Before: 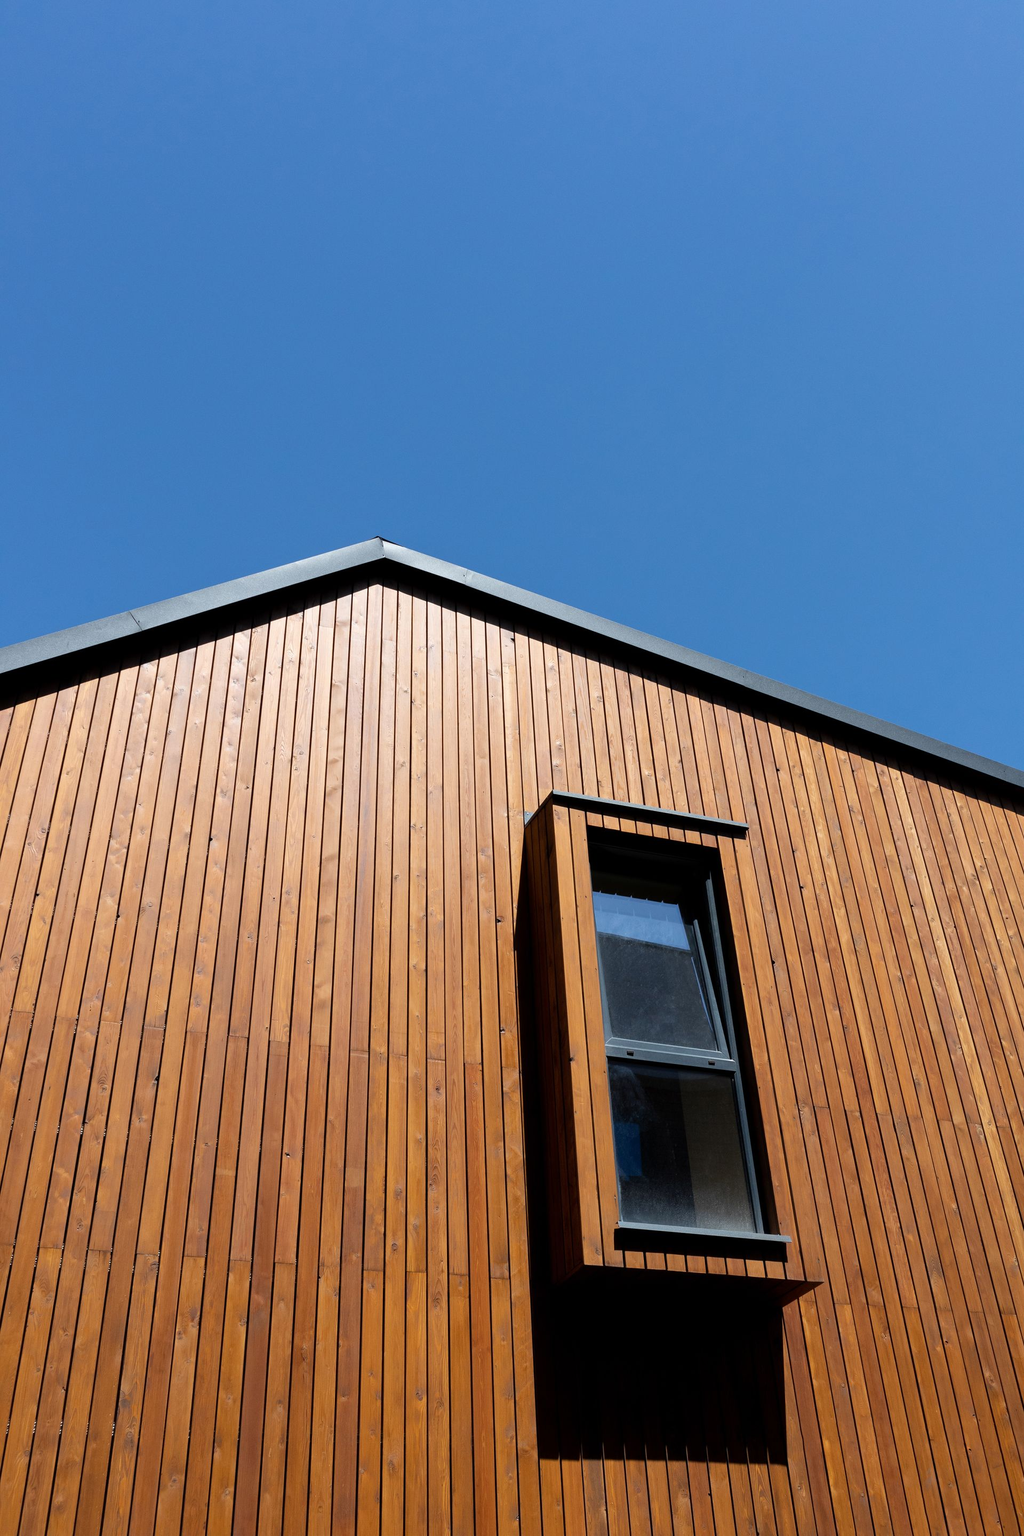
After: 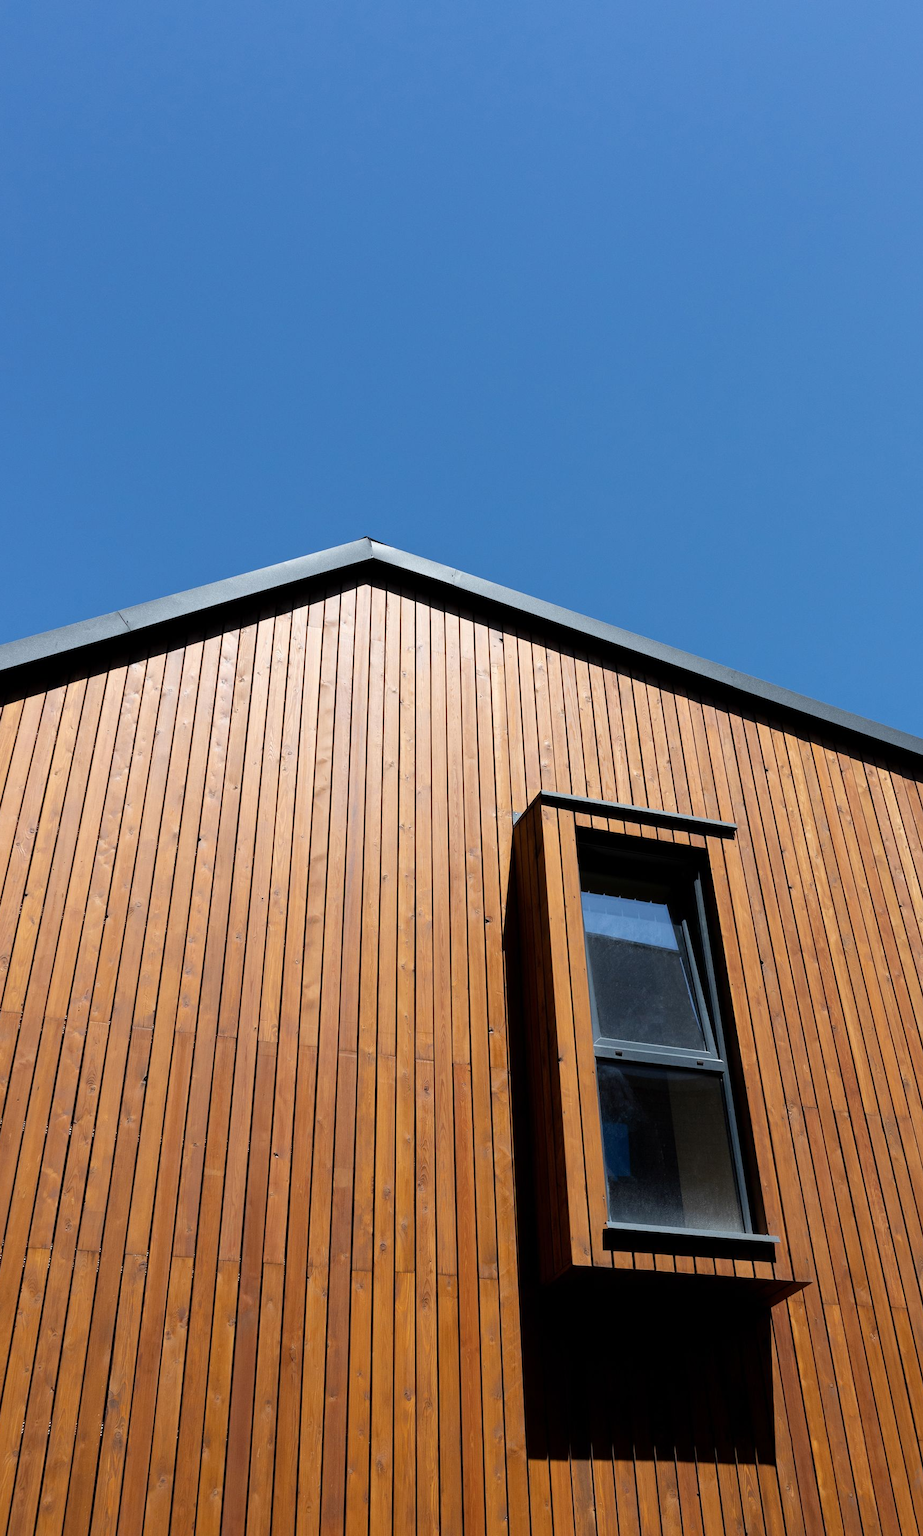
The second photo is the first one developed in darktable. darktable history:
crop and rotate: left 1.177%, right 8.581%
